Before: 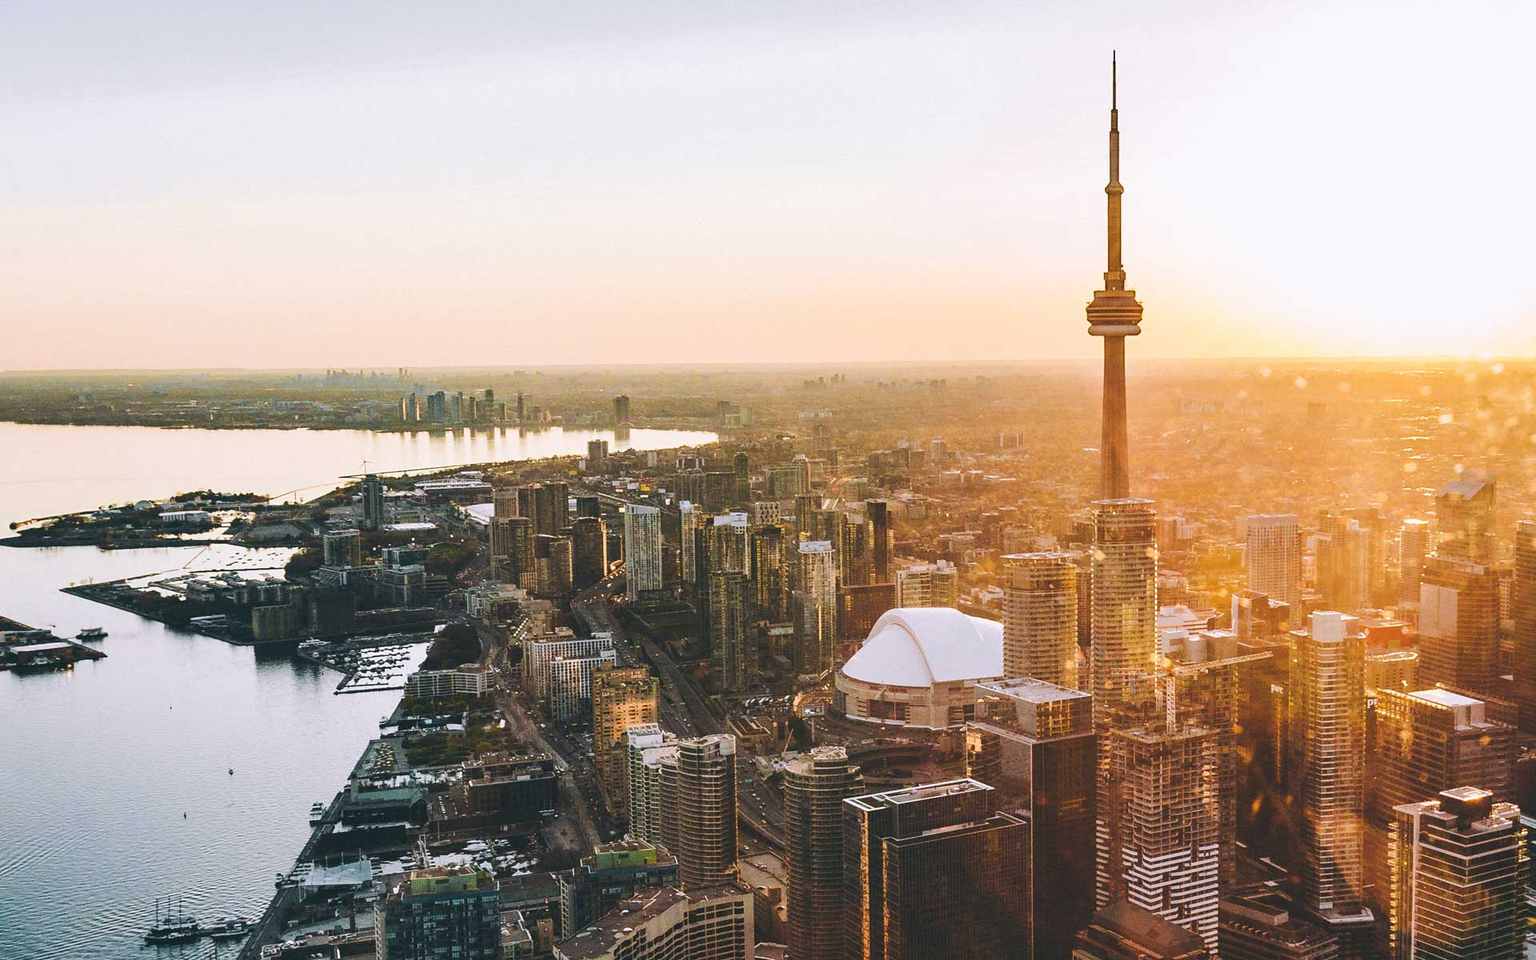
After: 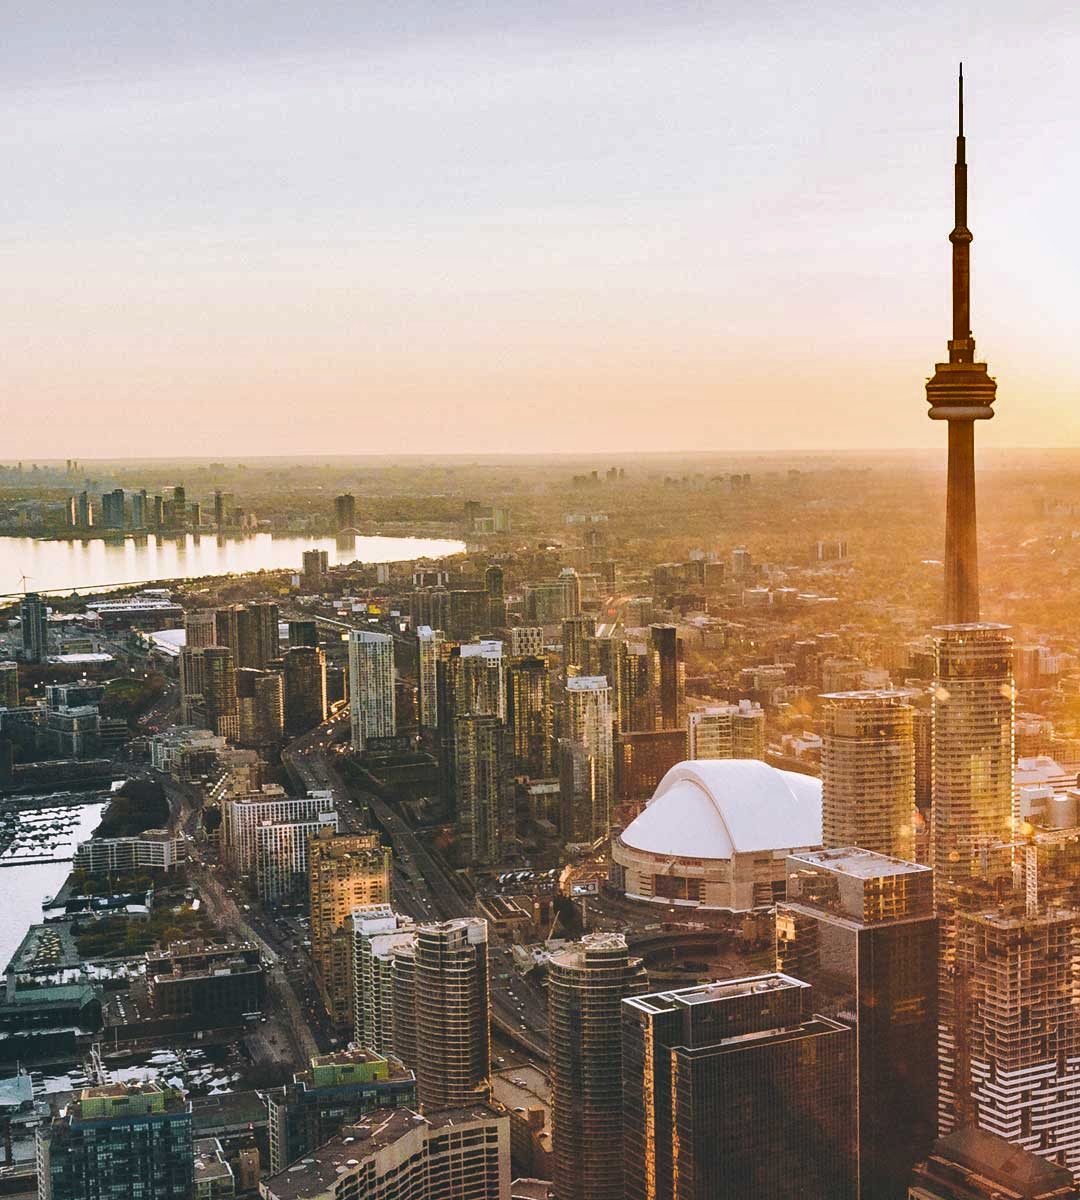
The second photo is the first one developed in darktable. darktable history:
shadows and highlights: shadows 22.7, highlights -48.71, soften with gaussian
crop and rotate: left 22.516%, right 21.234%
